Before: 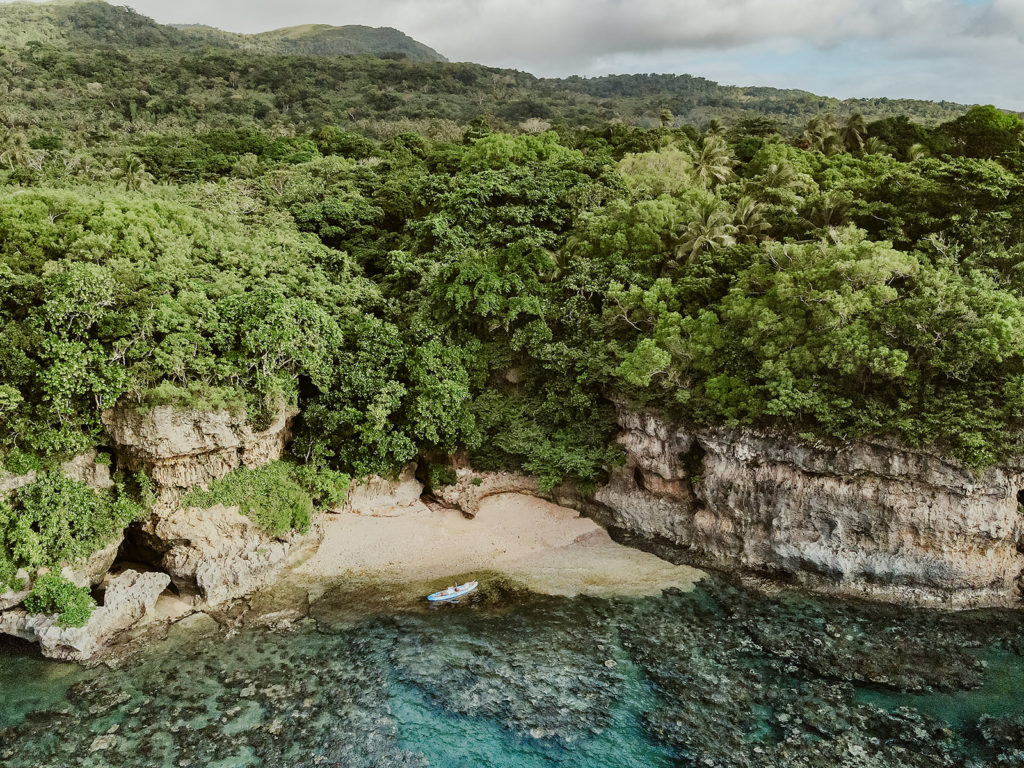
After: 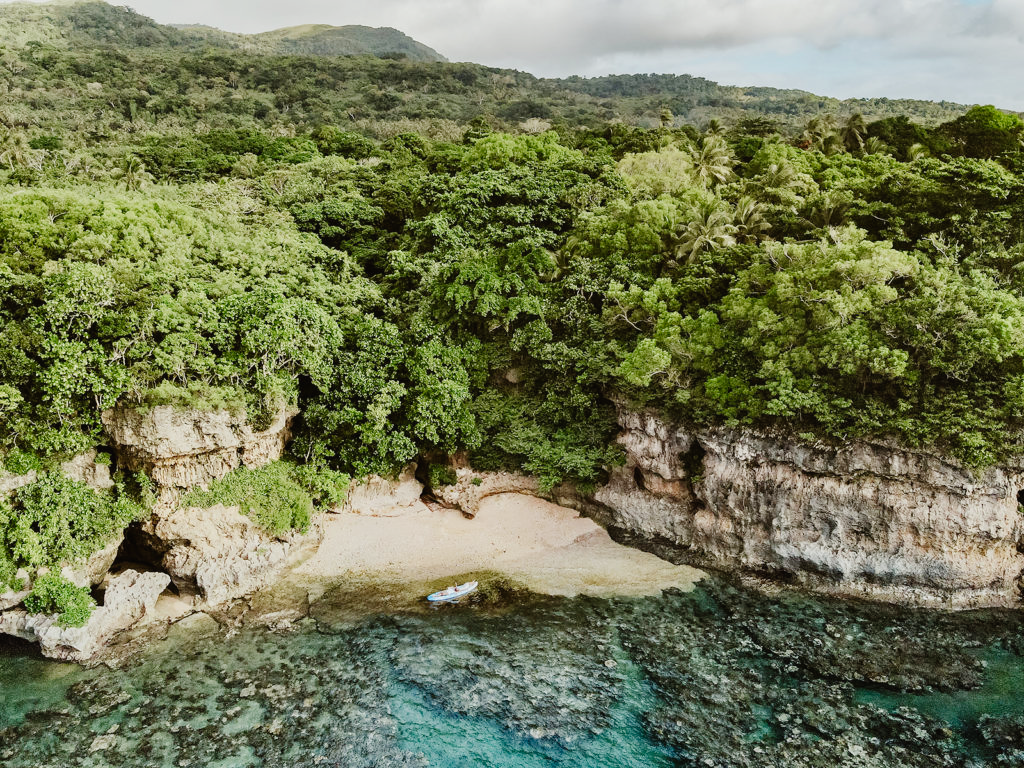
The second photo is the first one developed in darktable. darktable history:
tone curve: curves: ch0 [(0, 0.01) (0.052, 0.045) (0.136, 0.133) (0.29, 0.332) (0.453, 0.531) (0.676, 0.751) (0.89, 0.919) (1, 1)]; ch1 [(0, 0) (0.094, 0.081) (0.285, 0.299) (0.385, 0.403) (0.446, 0.443) (0.502, 0.5) (0.544, 0.552) (0.589, 0.612) (0.722, 0.728) (1, 1)]; ch2 [(0, 0) (0.257, 0.217) (0.43, 0.421) (0.498, 0.507) (0.531, 0.544) (0.56, 0.579) (0.625, 0.642) (1, 1)], preserve colors none
